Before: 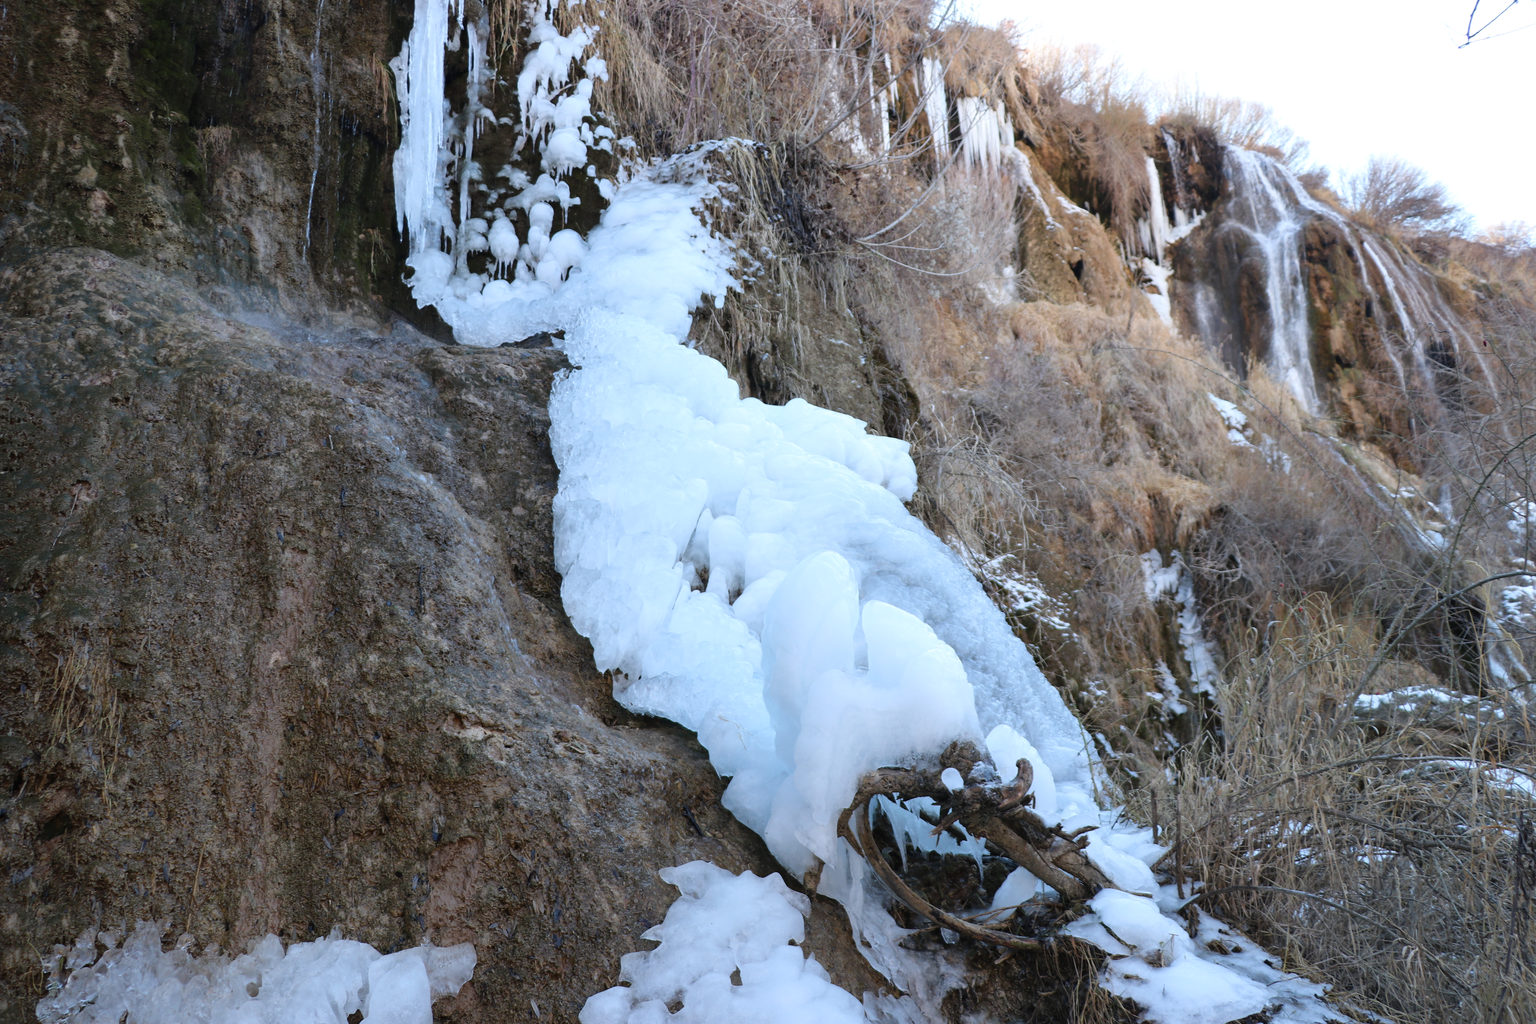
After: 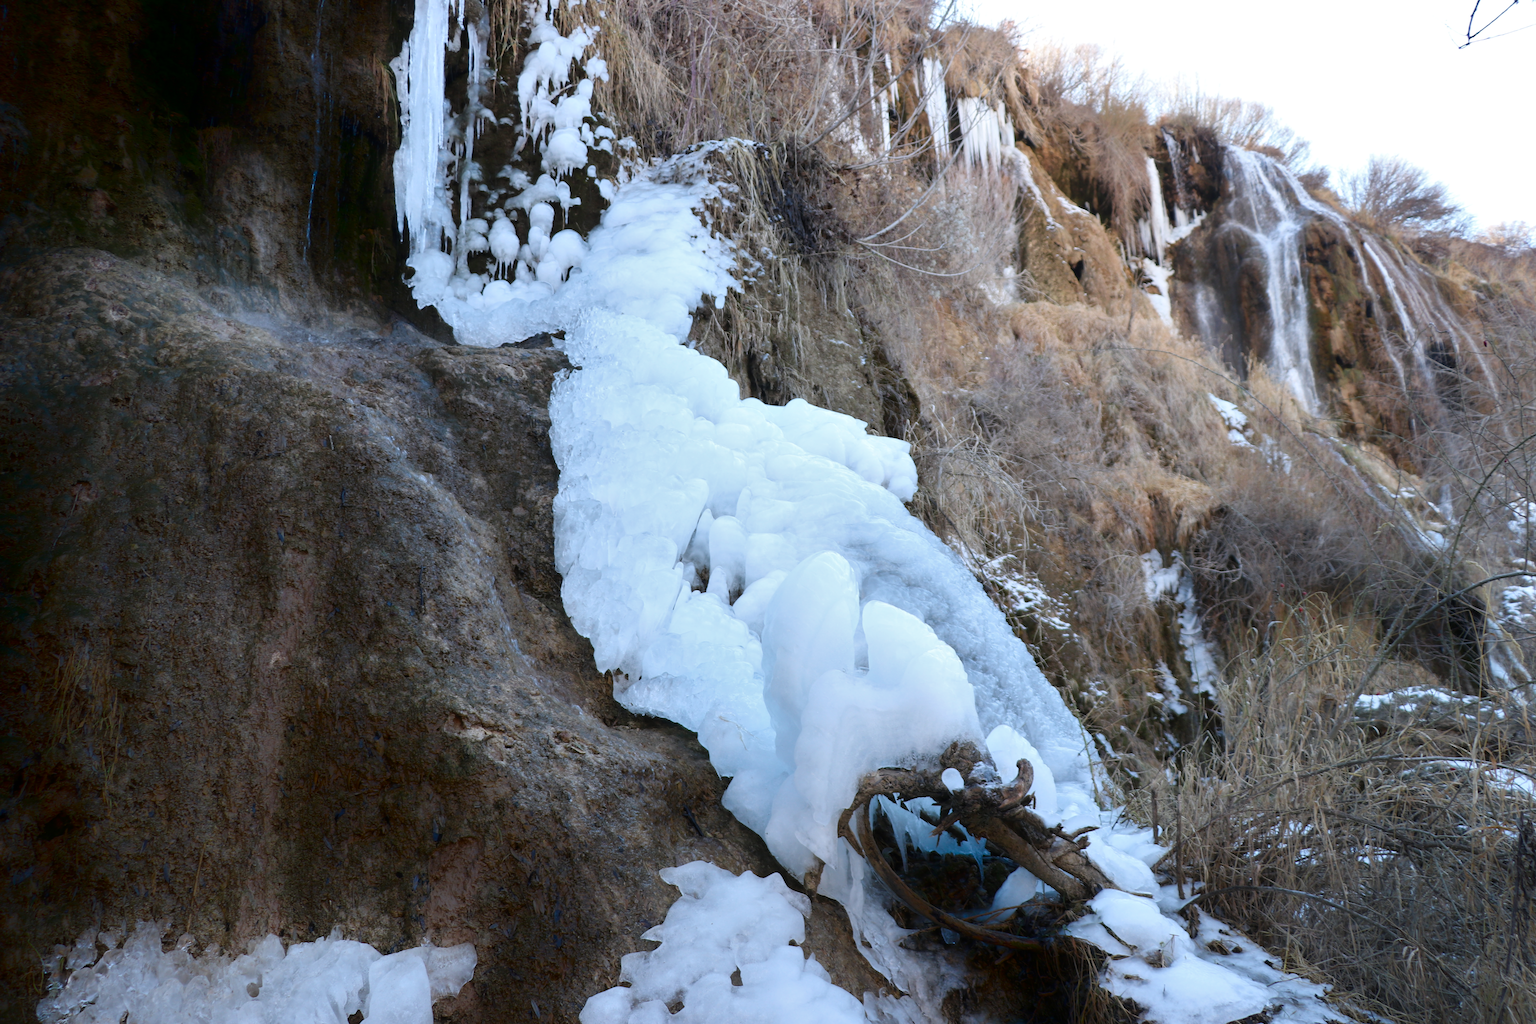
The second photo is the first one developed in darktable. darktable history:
shadows and highlights: shadows -88.03, highlights -35.45, shadows color adjustment 99.15%, highlights color adjustment 0%, soften with gaussian
rgb levels: preserve colors max RGB
